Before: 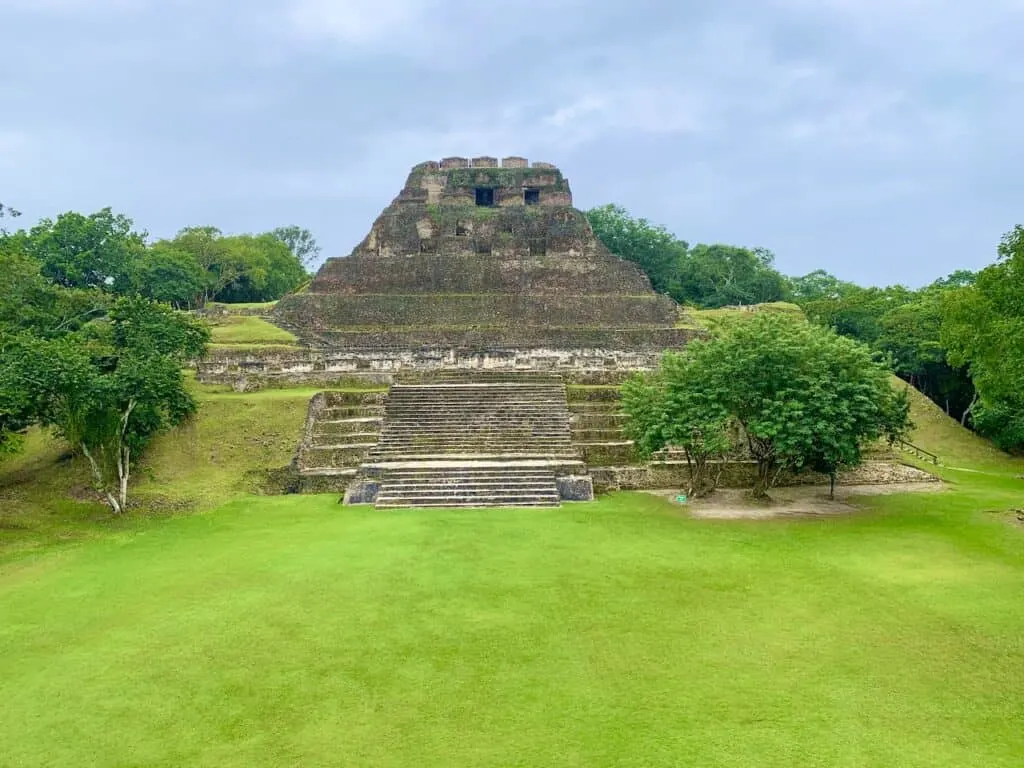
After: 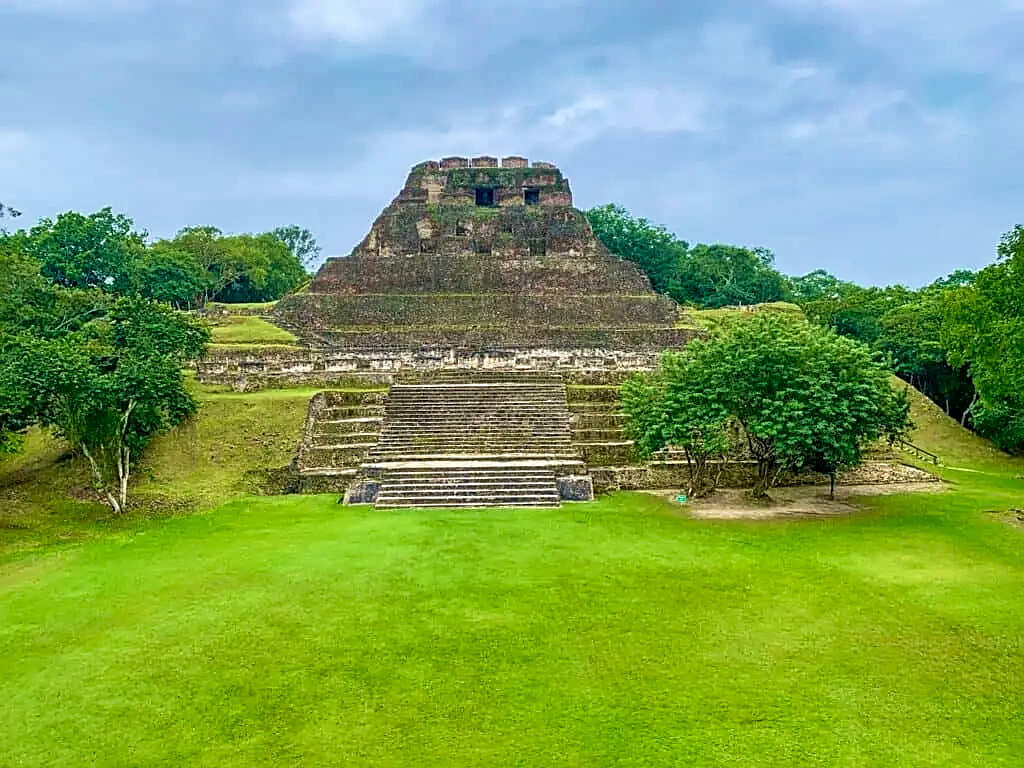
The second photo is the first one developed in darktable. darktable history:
velvia: on, module defaults
exposure: compensate highlight preservation false
sharpen: amount 0.745
local contrast: on, module defaults
shadows and highlights: soften with gaussian
